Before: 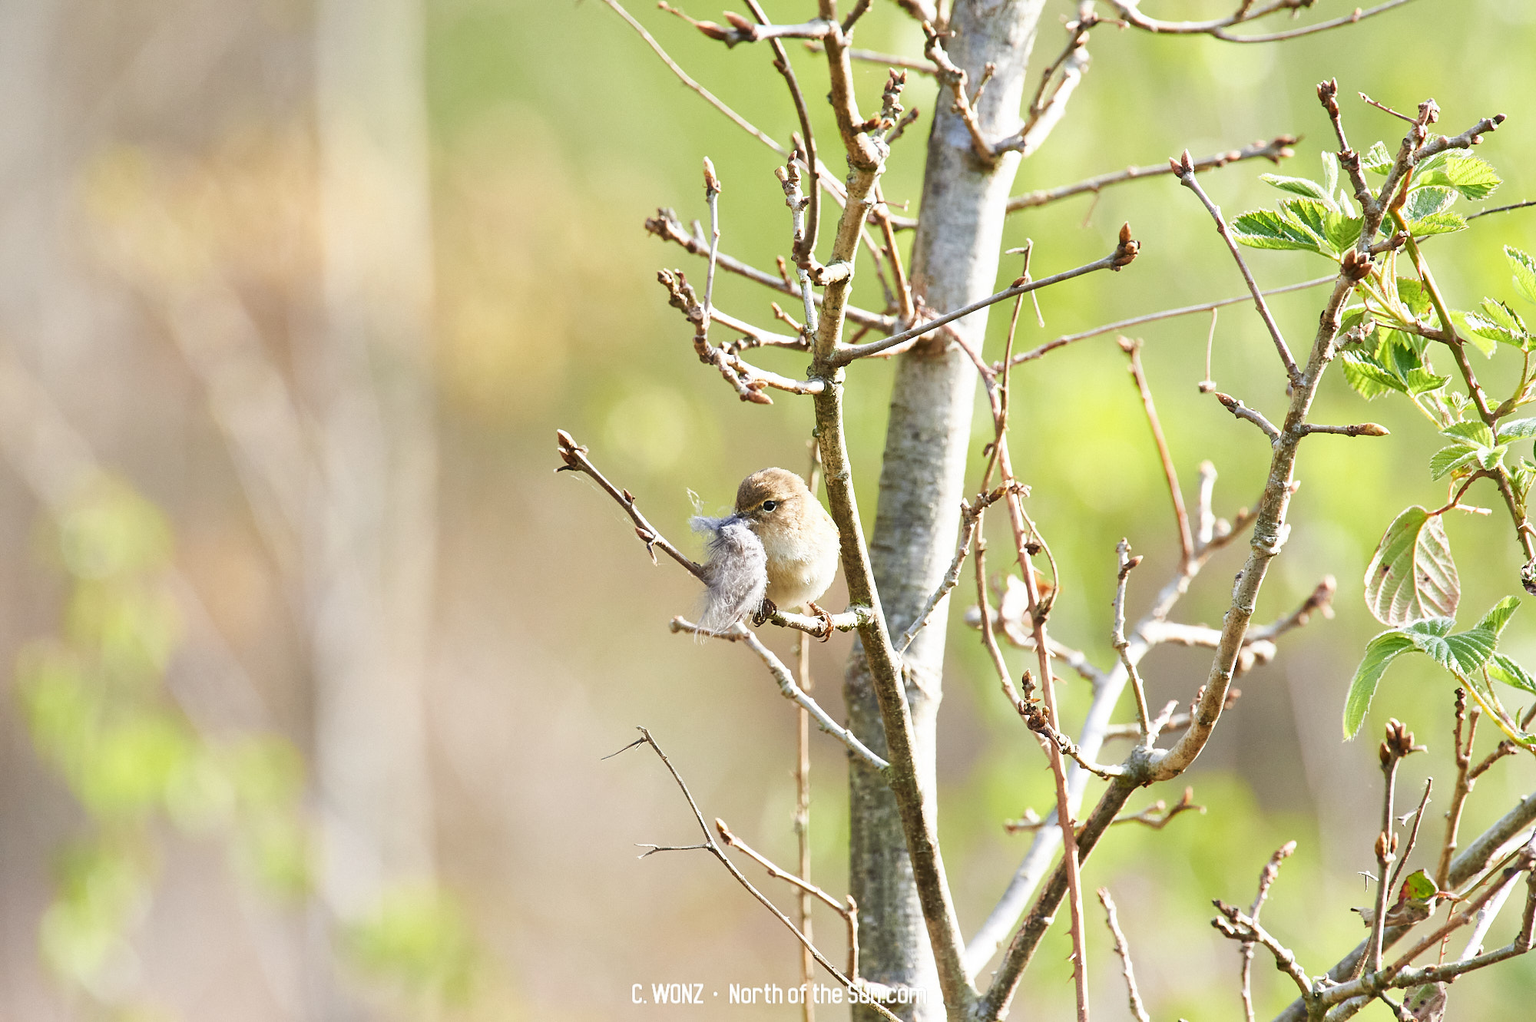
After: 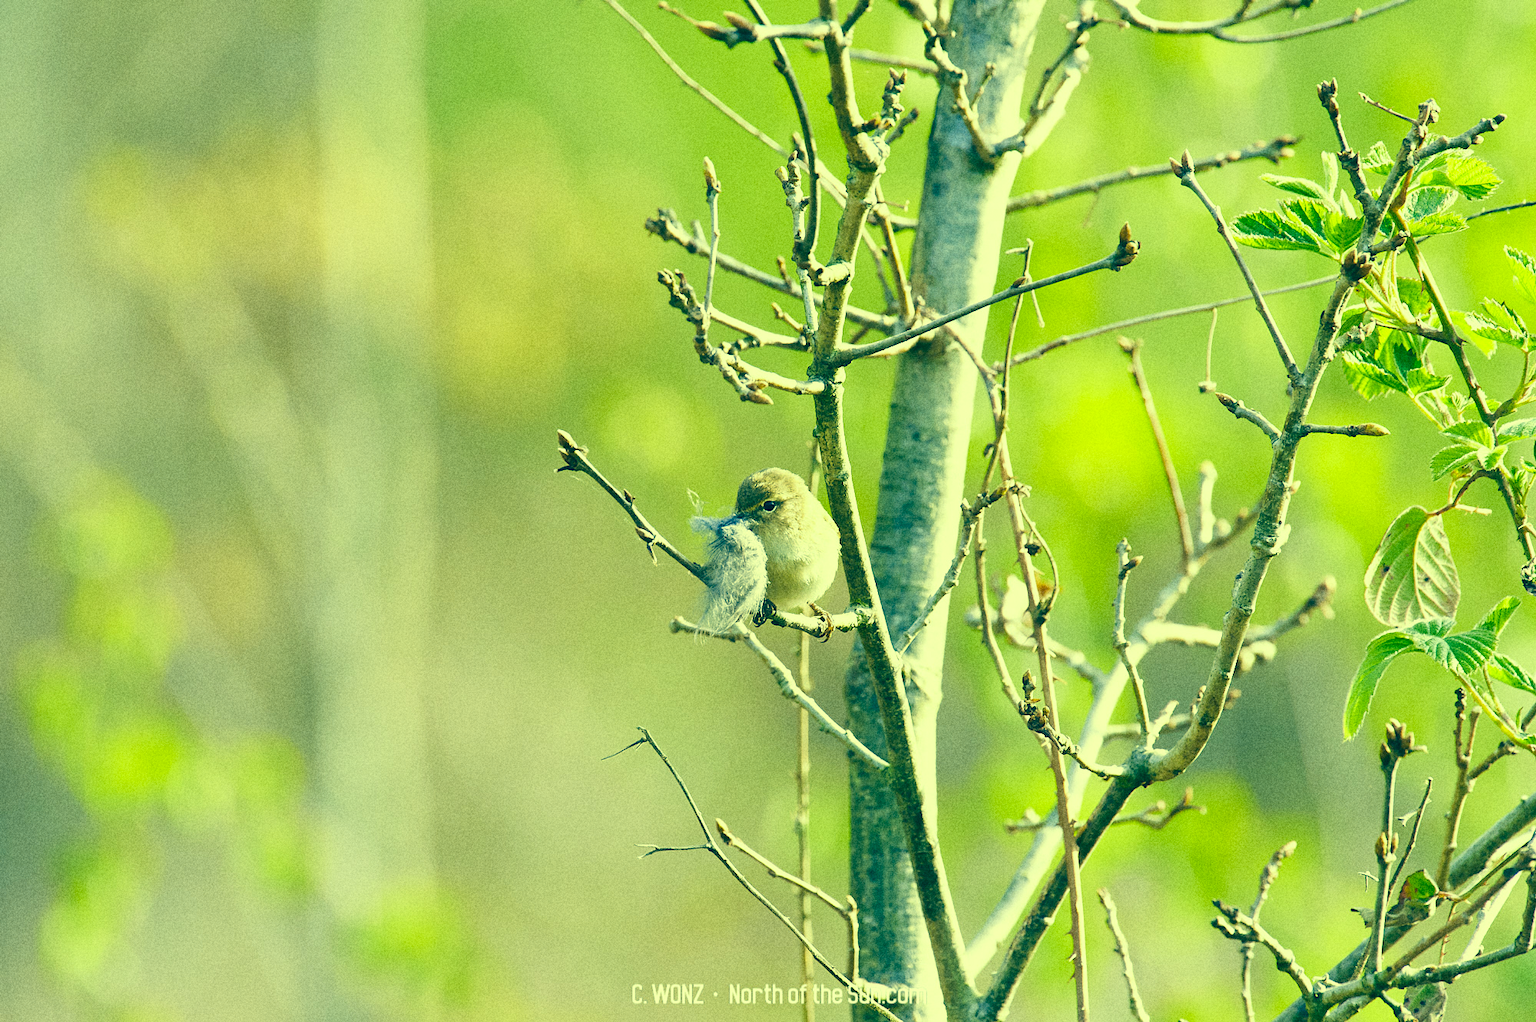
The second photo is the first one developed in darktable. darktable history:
grain: coarseness 11.82 ISO, strength 36.67%, mid-tones bias 74.17%
color correction: highlights a* -15.58, highlights b* 40, shadows a* -40, shadows b* -26.18
